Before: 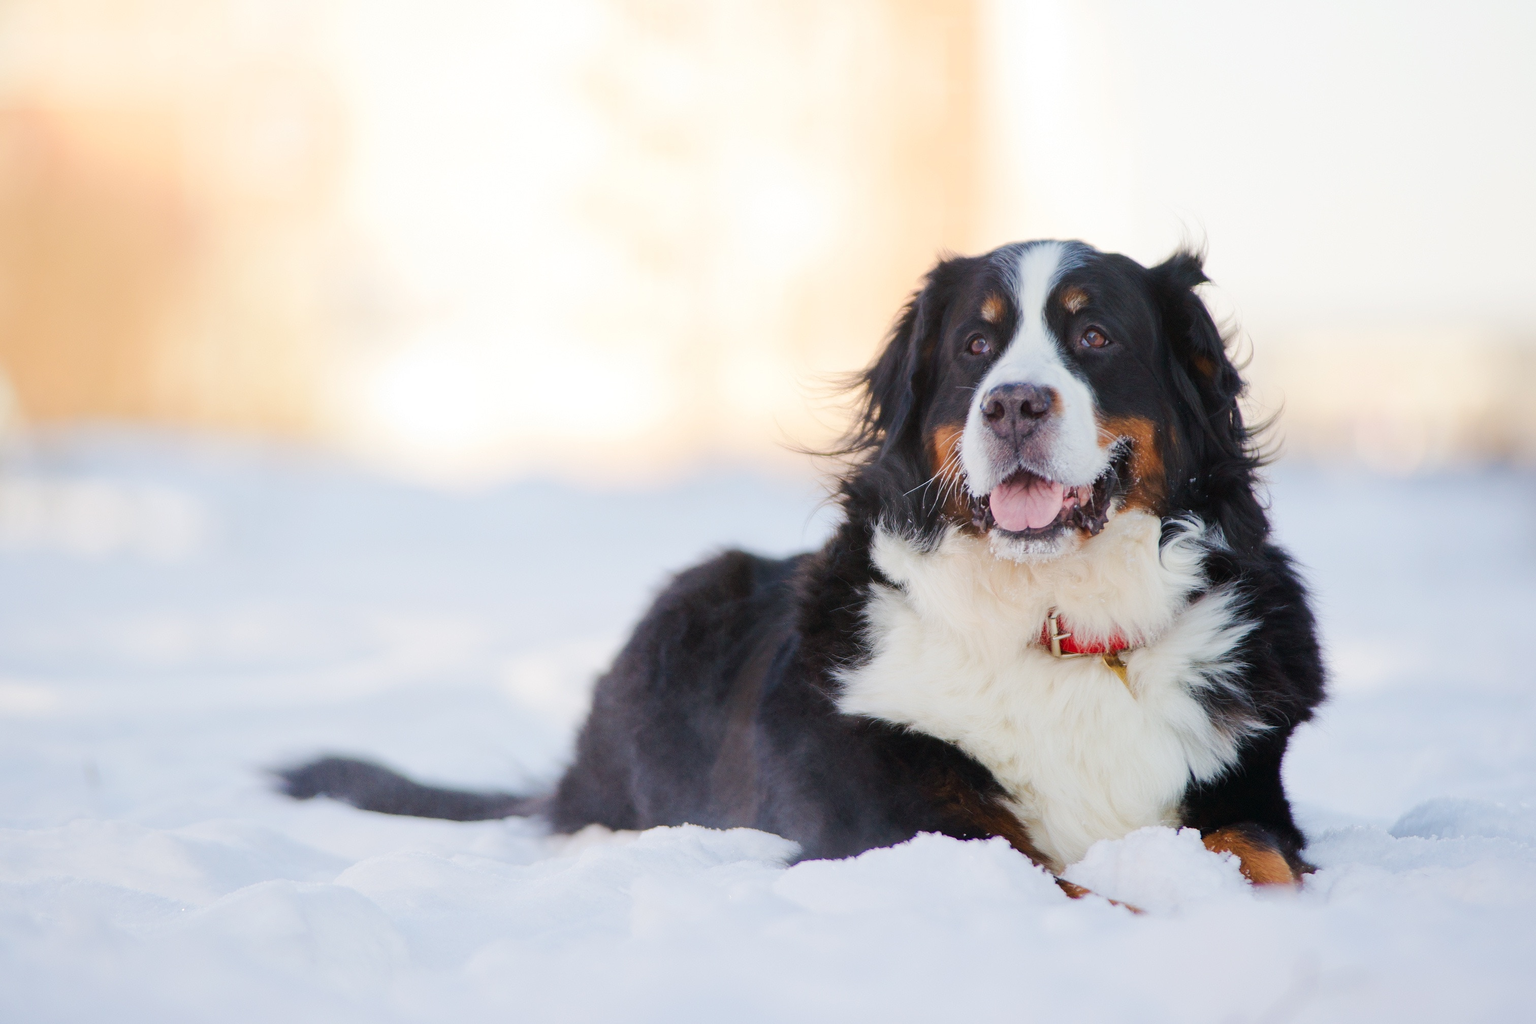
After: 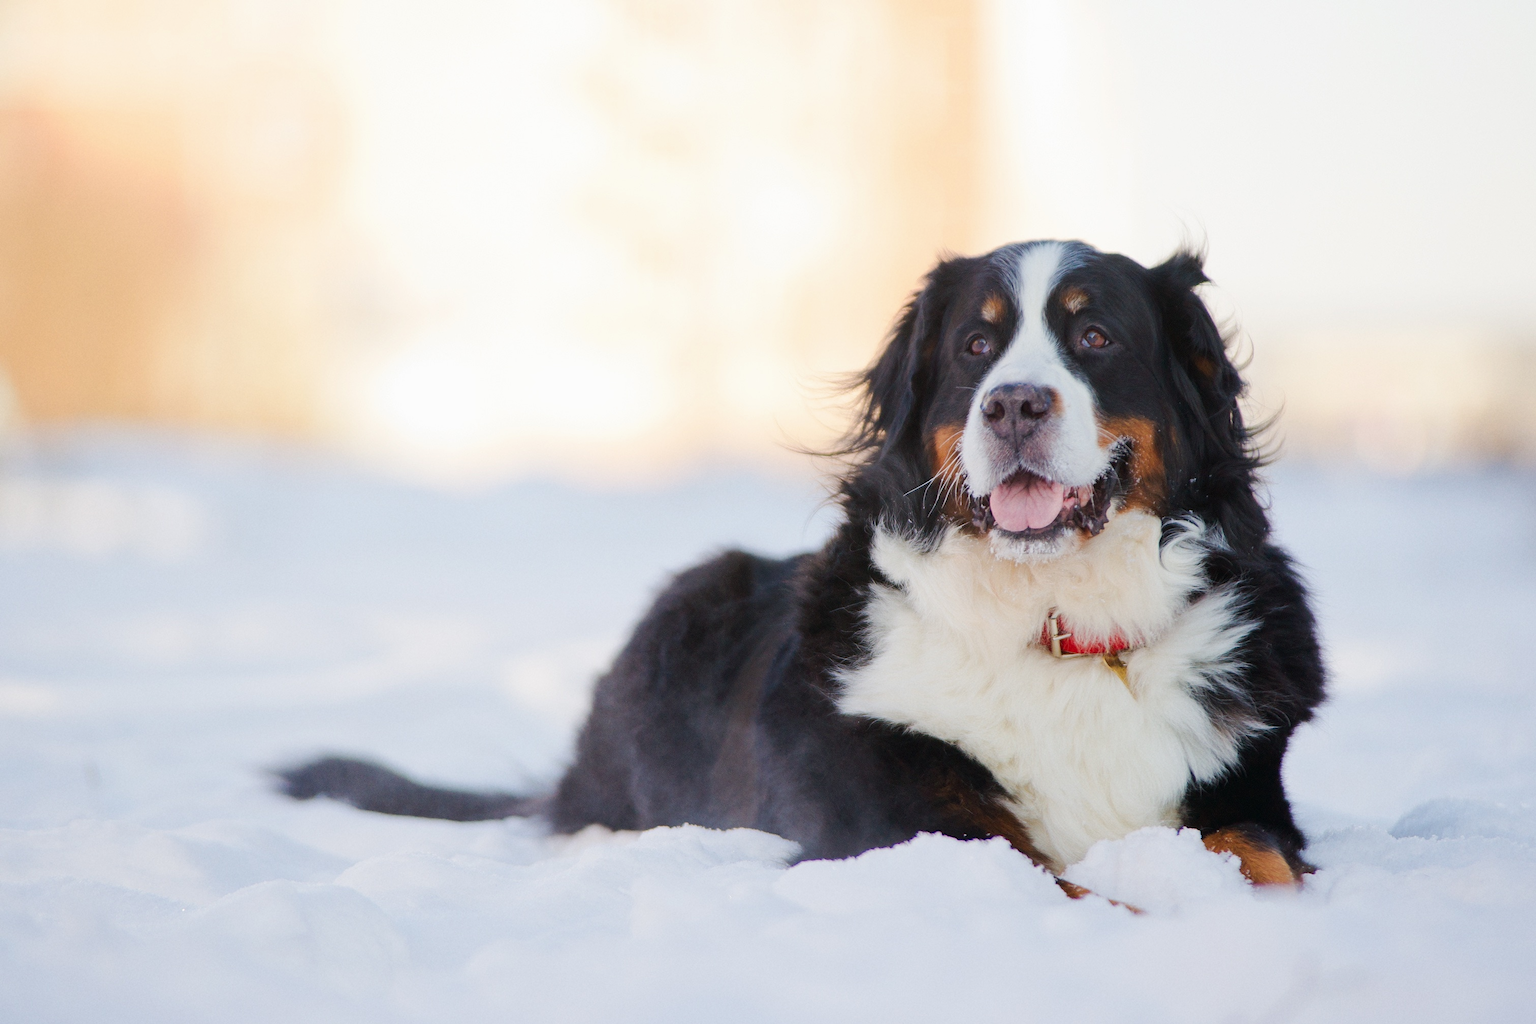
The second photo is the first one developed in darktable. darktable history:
grain: coarseness 14.57 ISO, strength 8.8%
exposure: exposure -0.041 EV, compensate highlight preservation false
